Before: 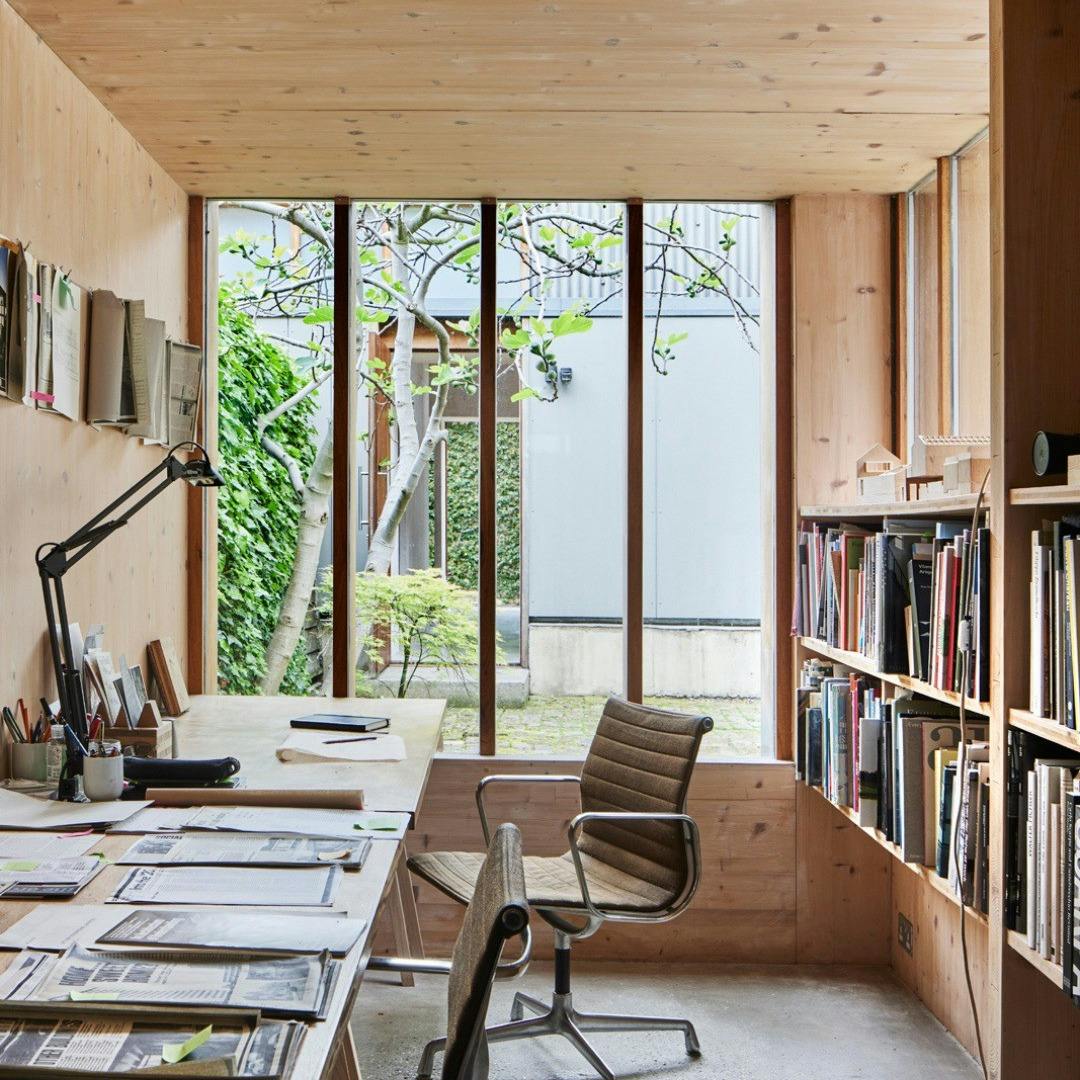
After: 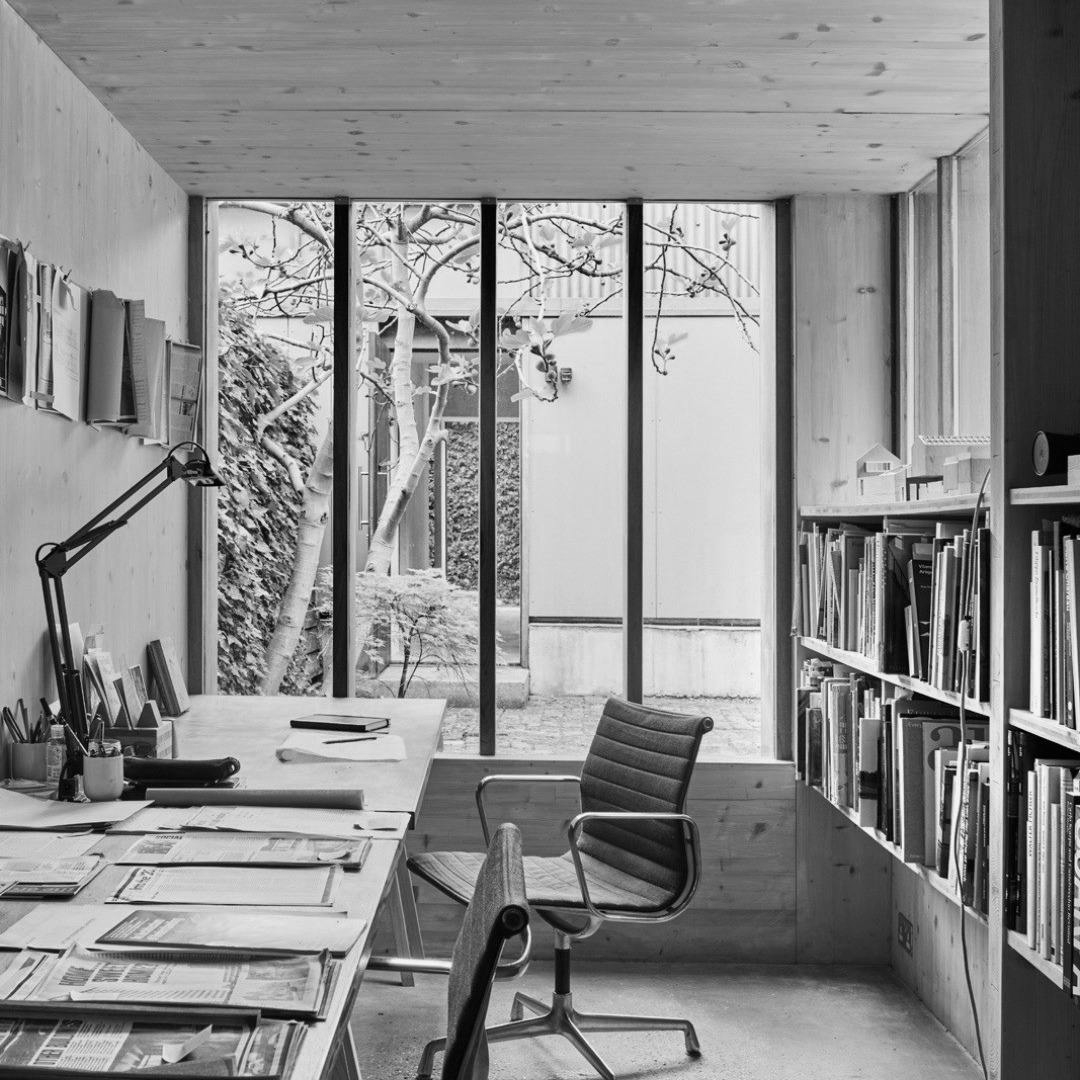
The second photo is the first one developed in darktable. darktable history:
color calibration: output gray [0.31, 0.36, 0.33, 0], gray › normalize channels true, illuminant same as pipeline (D50), adaptation XYZ, x 0.346, y 0.359, gamut compression 0
base curve: curves: ch0 [(0, 0) (0.989, 0.992)], preserve colors none
